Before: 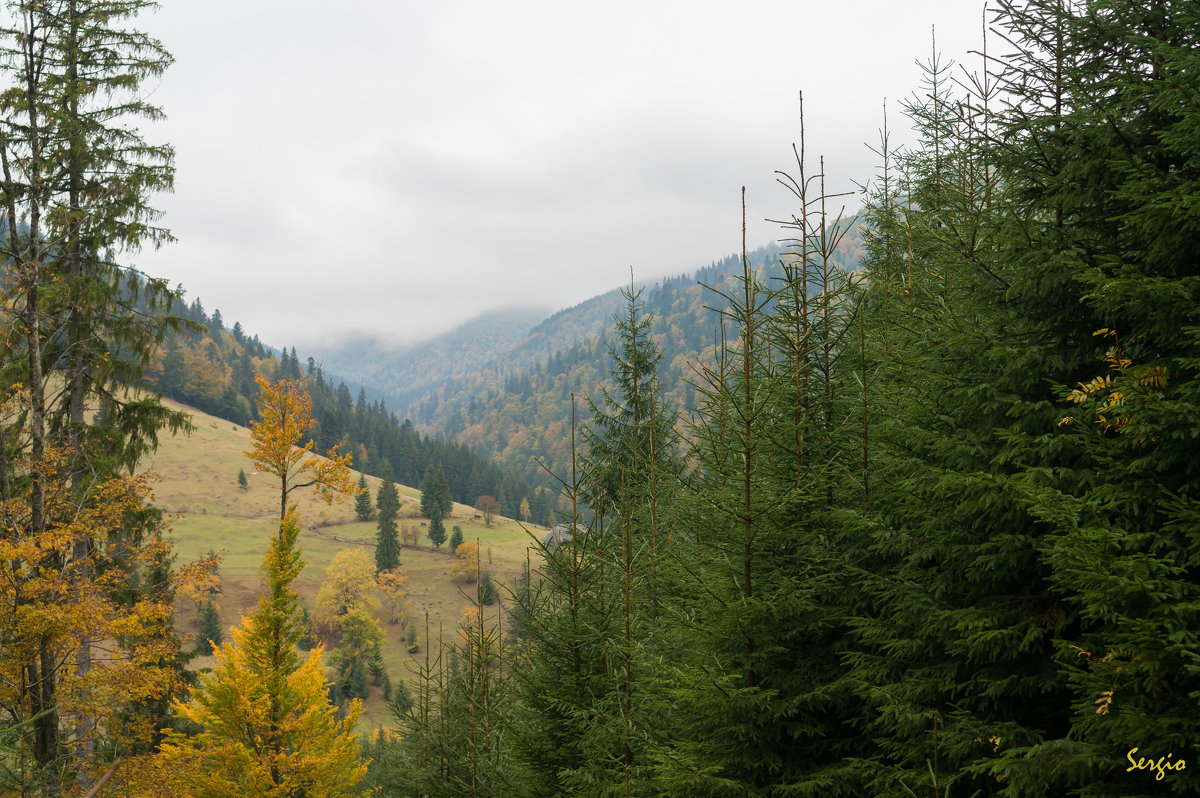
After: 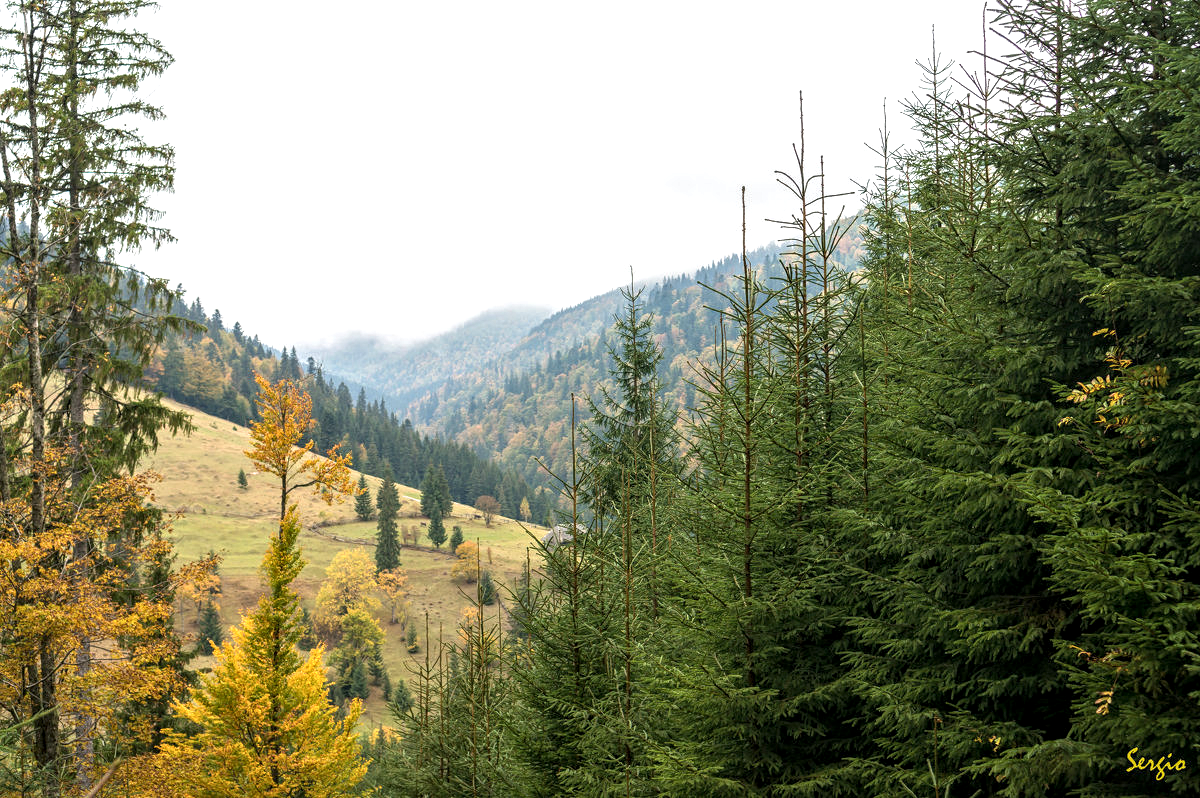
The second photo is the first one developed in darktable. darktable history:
exposure: exposure 0.602 EV, compensate highlight preservation false
contrast equalizer: octaves 7, y [[0.51, 0.537, 0.559, 0.574, 0.599, 0.618], [0.5 ×6], [0.5 ×6], [0 ×6], [0 ×6]]
local contrast: detail 110%
